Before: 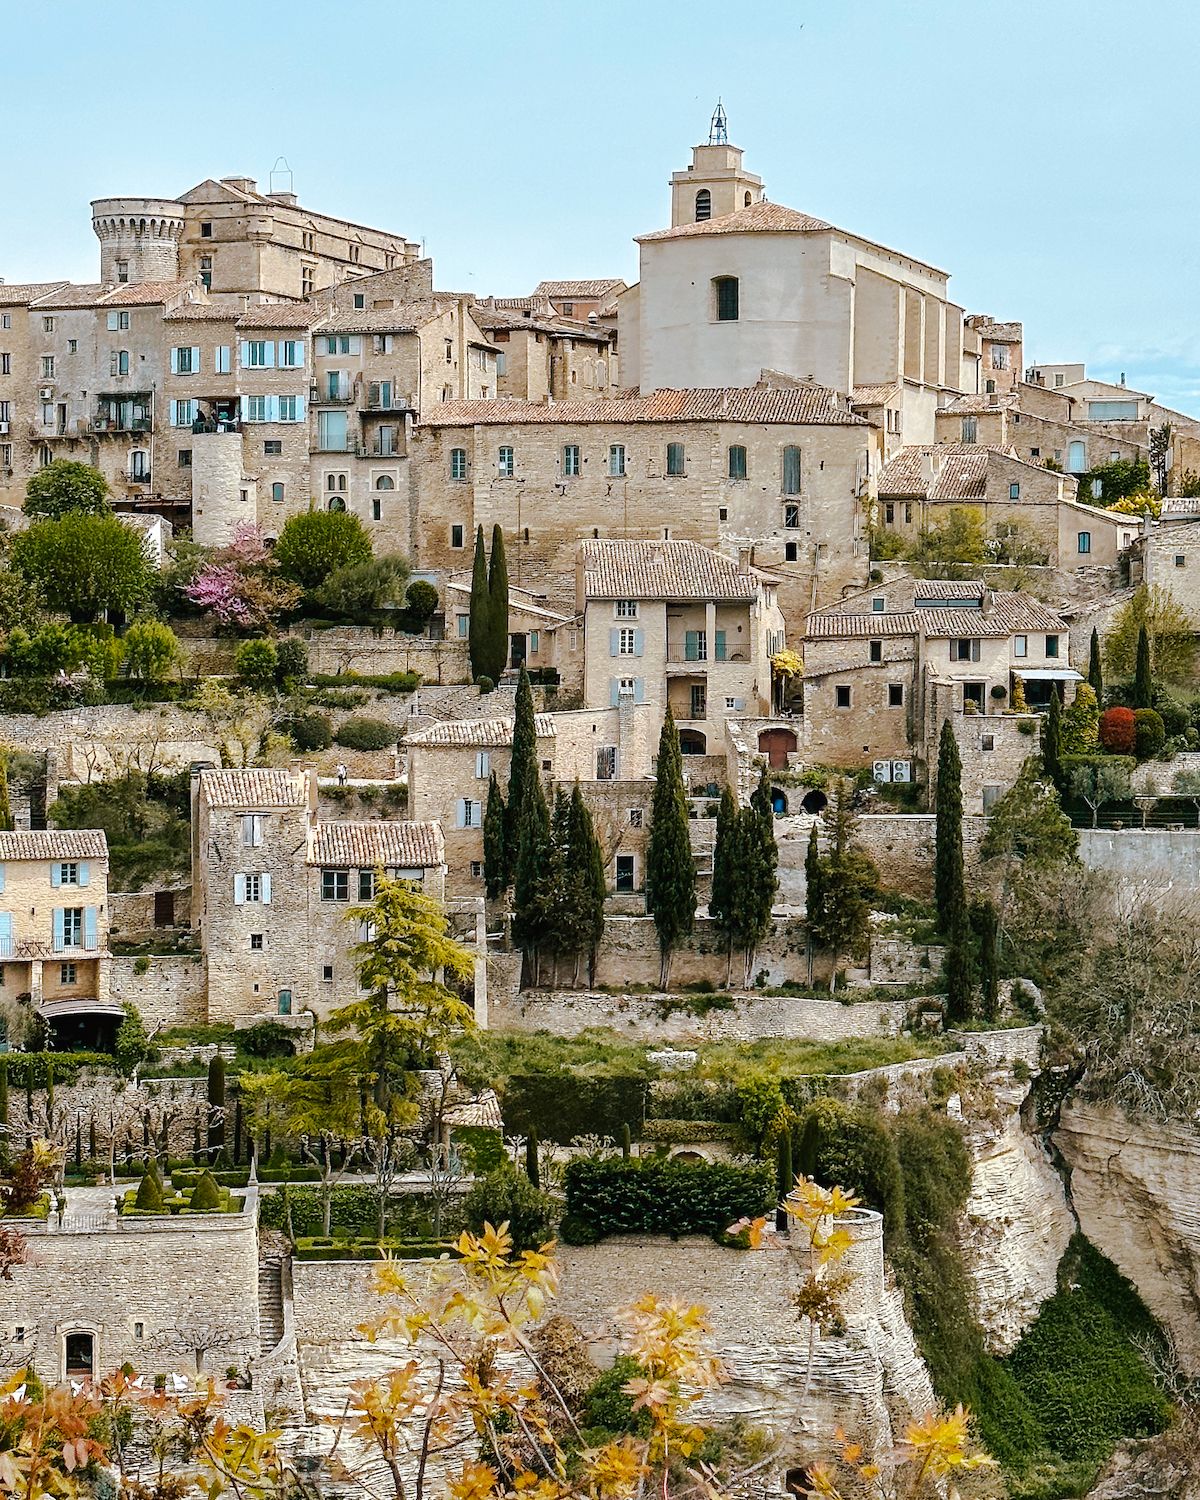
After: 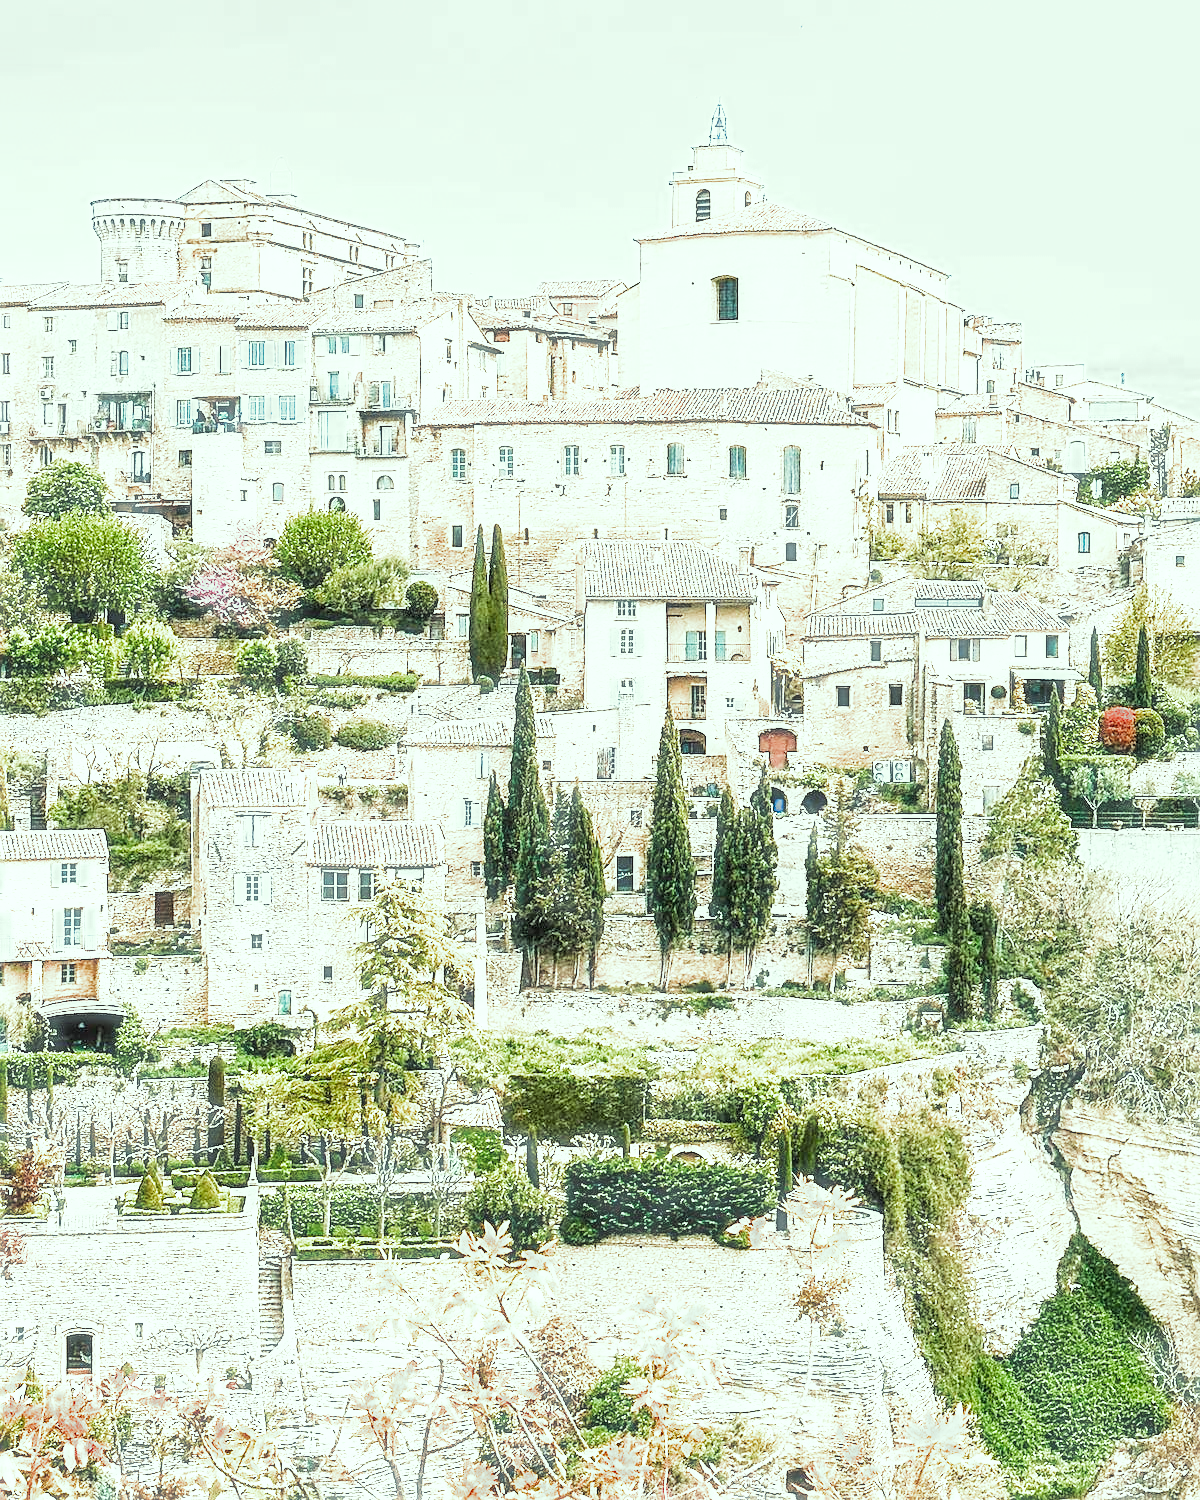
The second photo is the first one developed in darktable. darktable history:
haze removal: strength -0.079, distance 0.362, adaptive false
local contrast: on, module defaults
sharpen: on, module defaults
filmic rgb: black relative exposure -7.65 EV, white relative exposure 4.56 EV, hardness 3.61, add noise in highlights 0, color science v3 (2019), use custom middle-gray values true, iterations of high-quality reconstruction 0, contrast in highlights soft
exposure: exposure 2.987 EV, compensate exposure bias true, compensate highlight preservation false
color correction: highlights a* -8.28, highlights b* 3.7
contrast brightness saturation: contrast 0.039, saturation 0.16
tone equalizer: edges refinement/feathering 500, mask exposure compensation -1.57 EV, preserve details no
